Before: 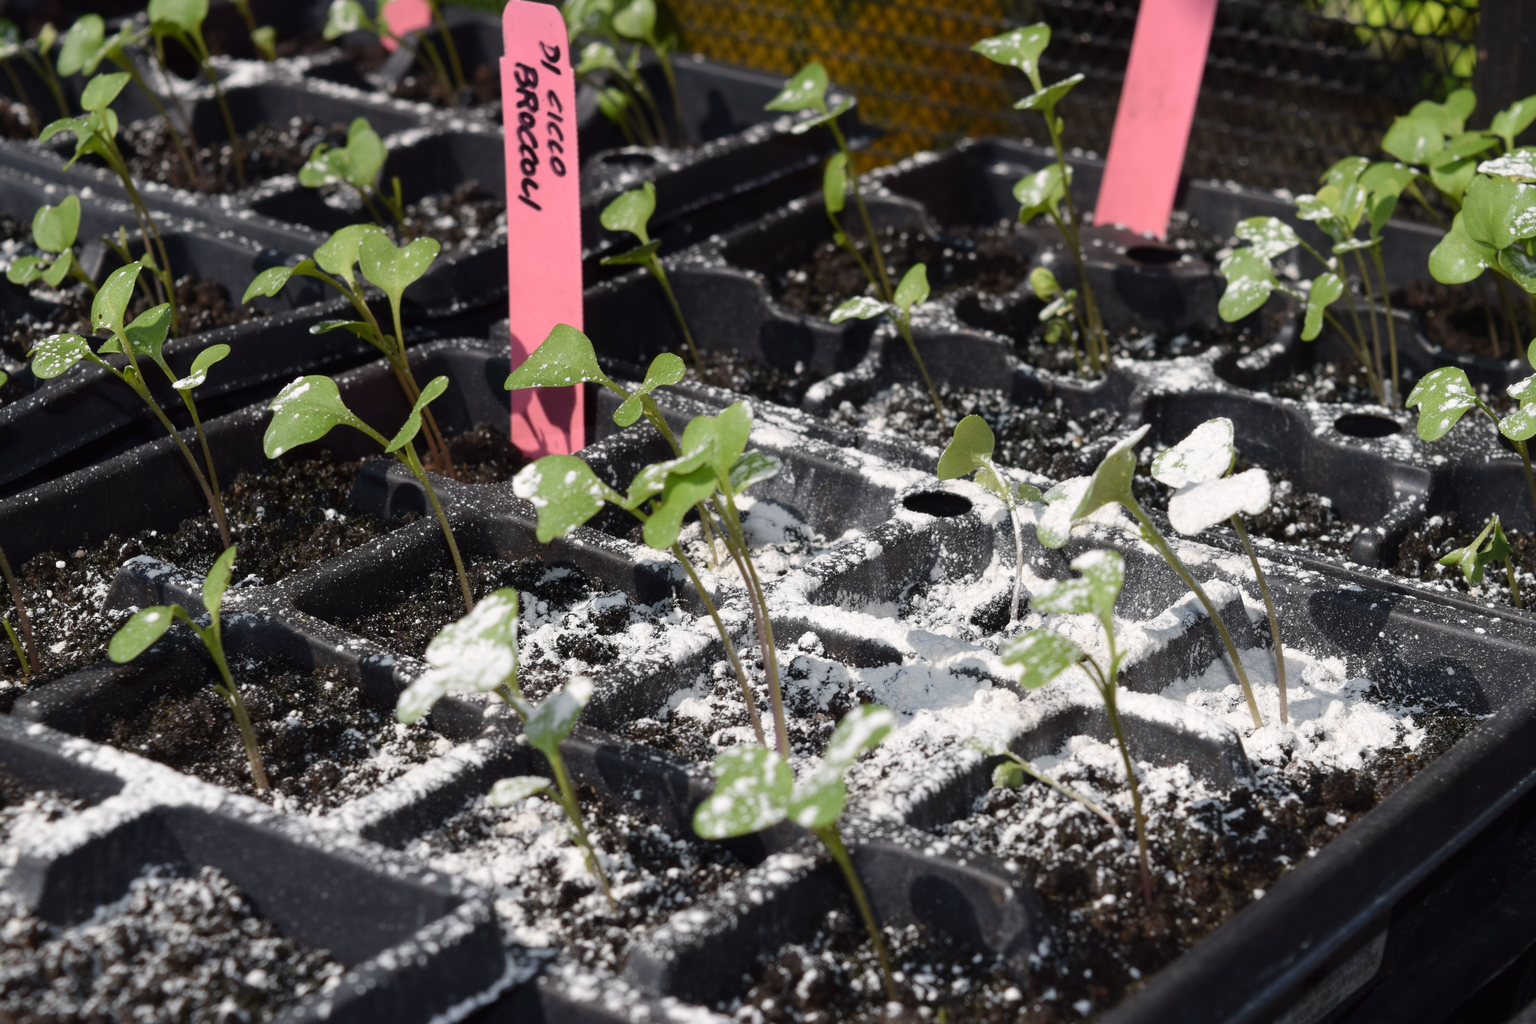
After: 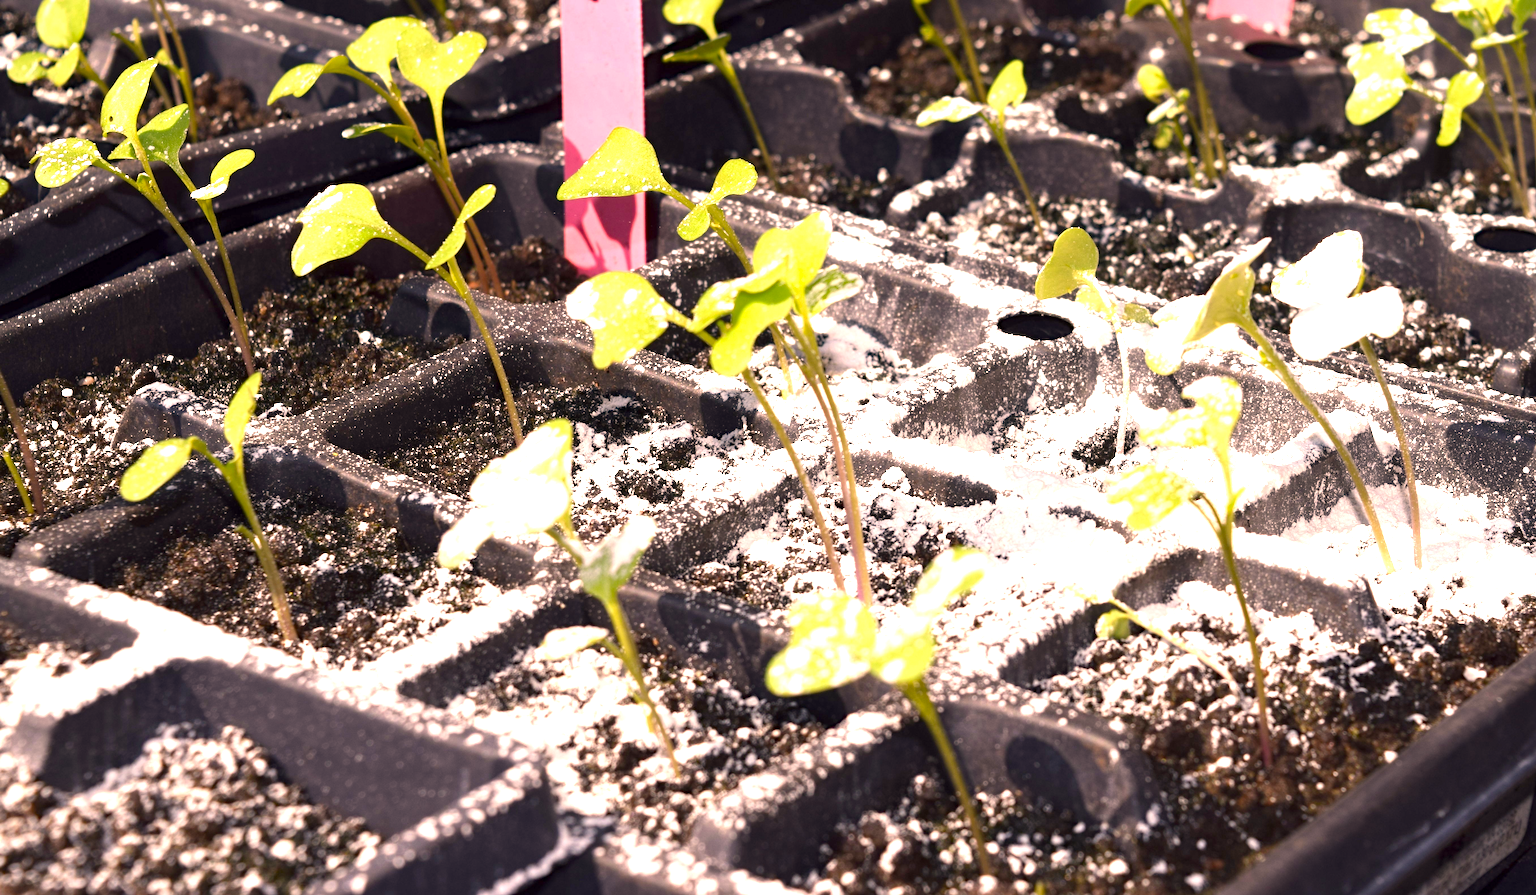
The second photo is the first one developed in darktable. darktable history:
crop: top 20.447%, right 9.433%, bottom 0.347%
haze removal: on, module defaults
color correction: highlights a* 17.73, highlights b* 18.55
exposure: black level correction 0.001, exposure 1.736 EV, compensate exposure bias true, compensate highlight preservation false
